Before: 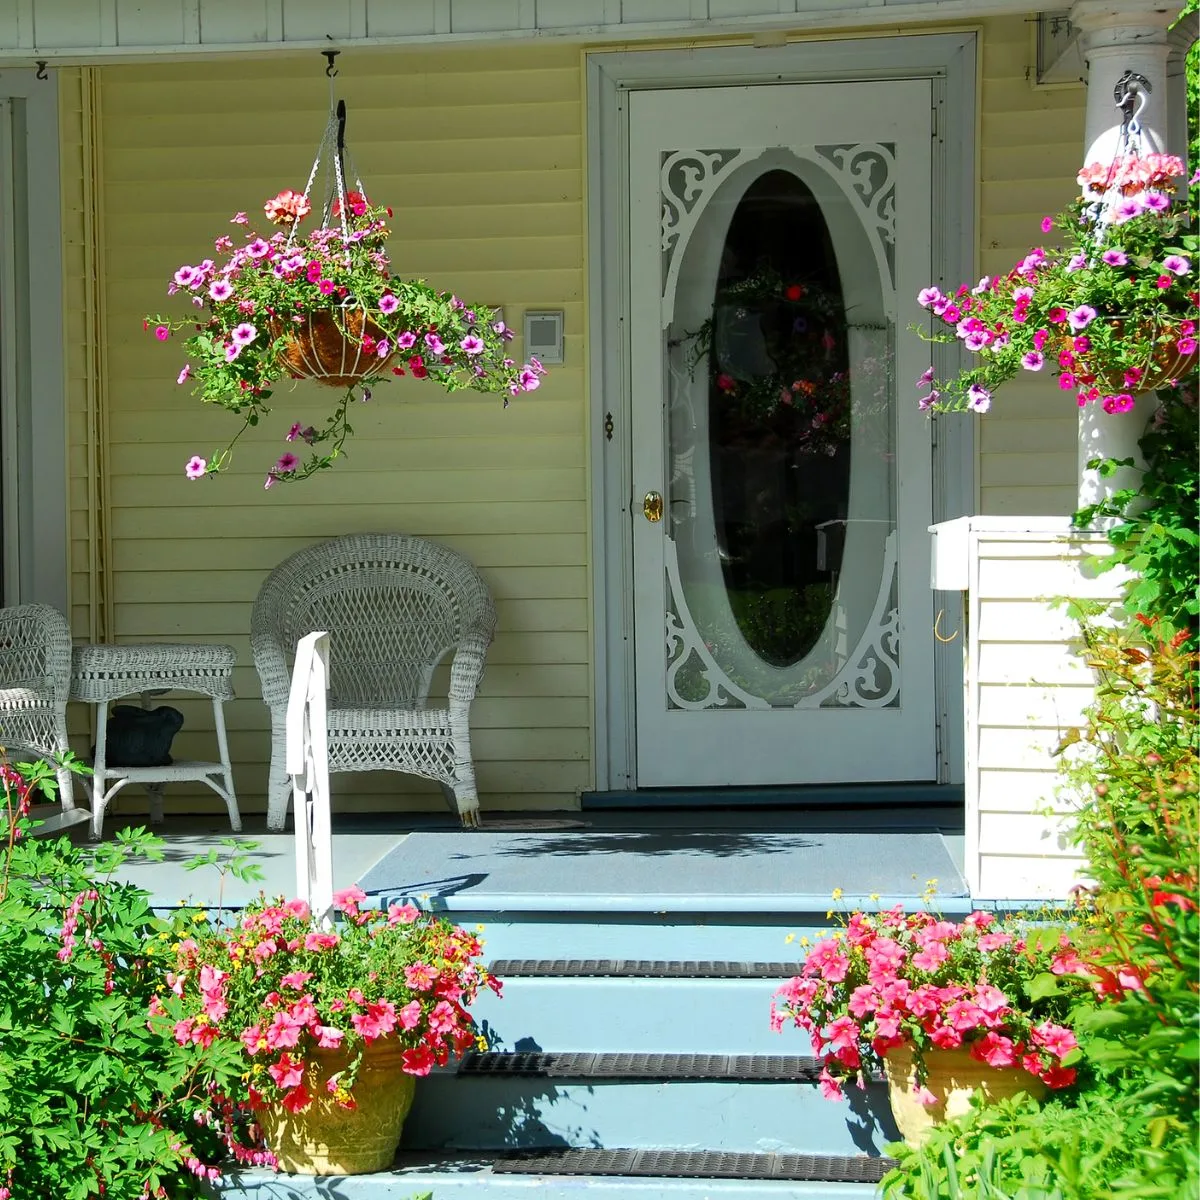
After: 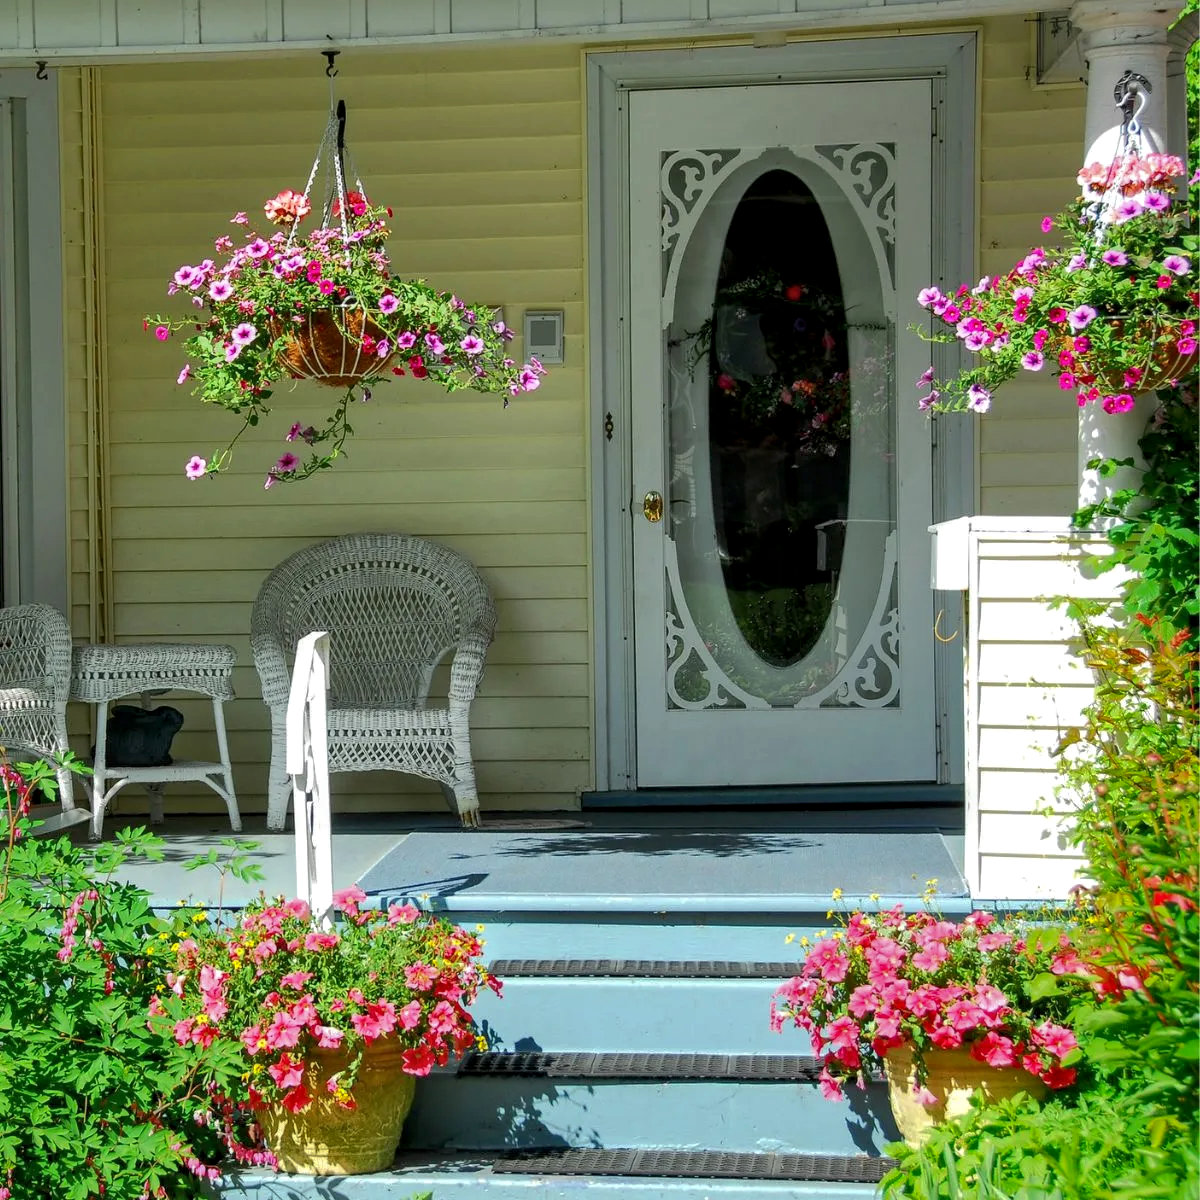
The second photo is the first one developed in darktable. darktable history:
exposure: compensate highlight preservation false
shadows and highlights: shadows 39.98, highlights -59.79
local contrast: detail 130%
